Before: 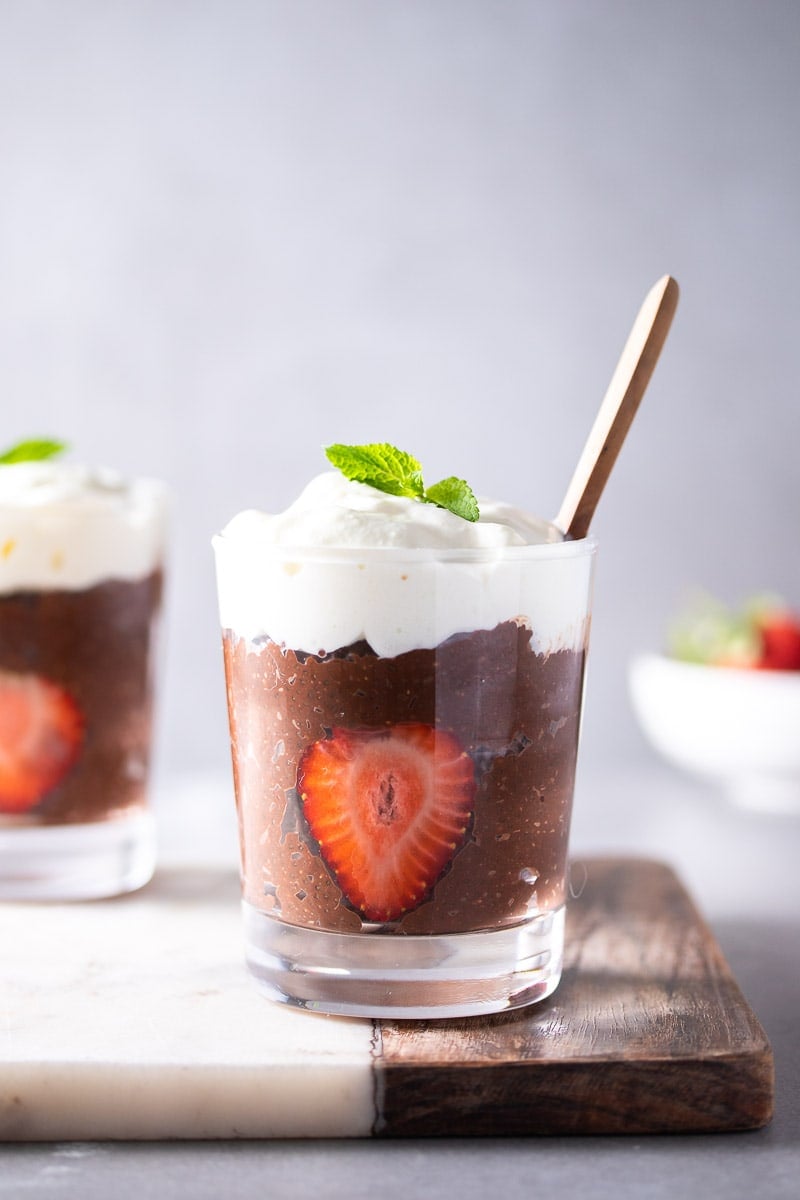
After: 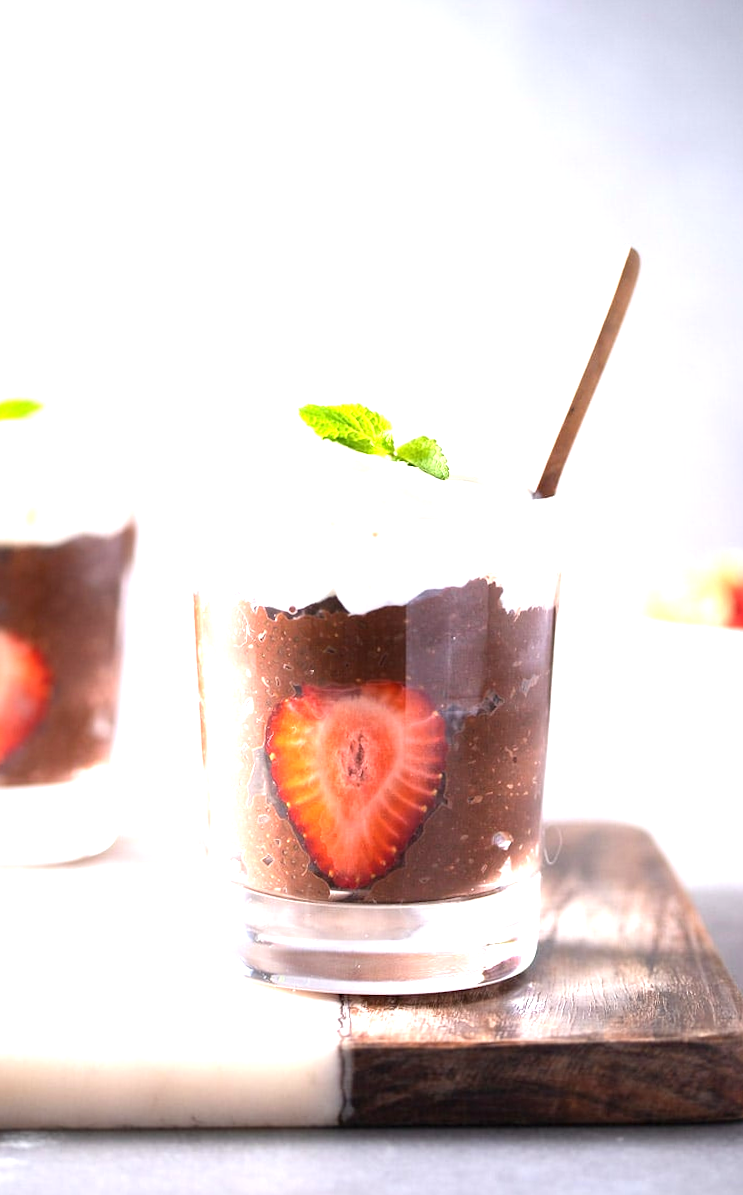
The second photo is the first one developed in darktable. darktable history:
rotate and perspective: rotation 0.215°, lens shift (vertical) -0.139, crop left 0.069, crop right 0.939, crop top 0.002, crop bottom 0.996
exposure: exposure 1 EV, compensate highlight preservation false
